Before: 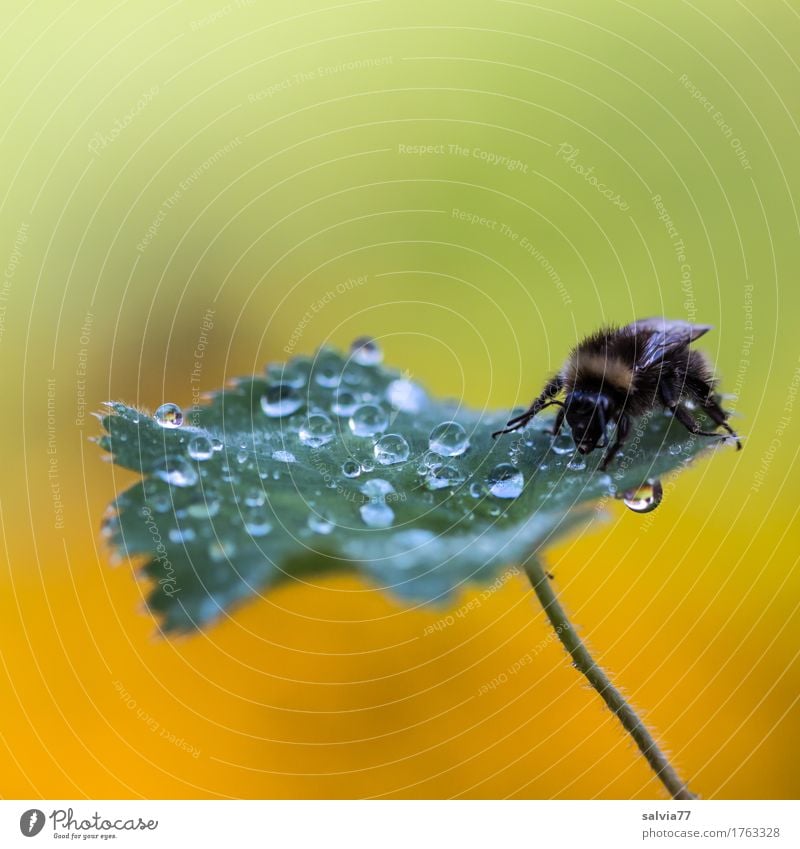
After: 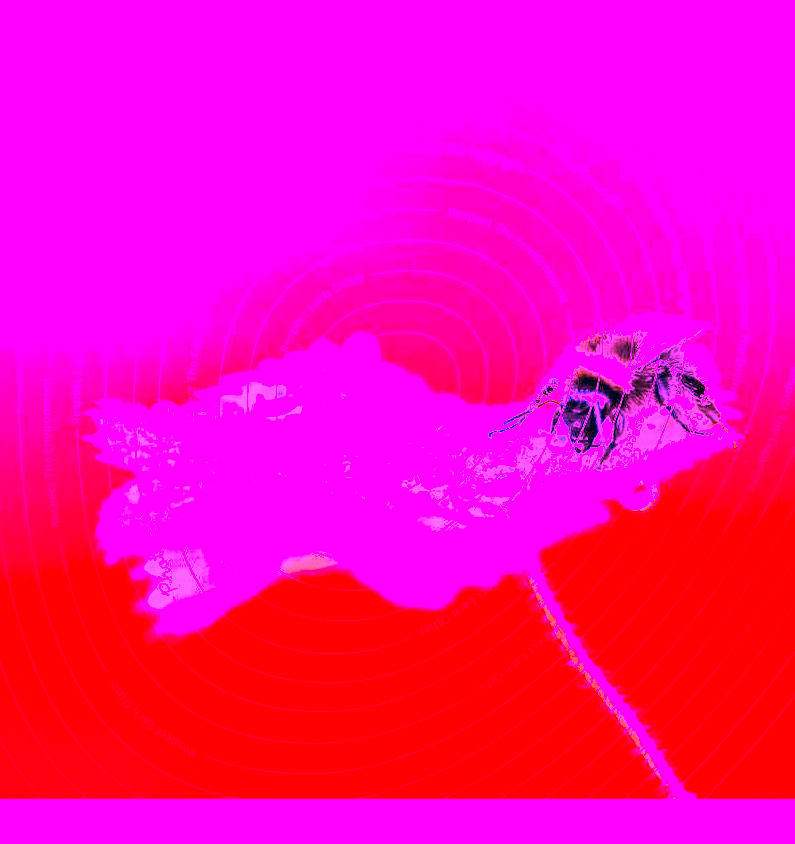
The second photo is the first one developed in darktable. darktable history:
white balance: red 8, blue 8
fill light: on, module defaults
crop and rotate: left 0.614%, top 0.179%, bottom 0.309%
color correction: highlights a* 14.46, highlights b* 5.85, shadows a* -5.53, shadows b* -15.24, saturation 0.85
